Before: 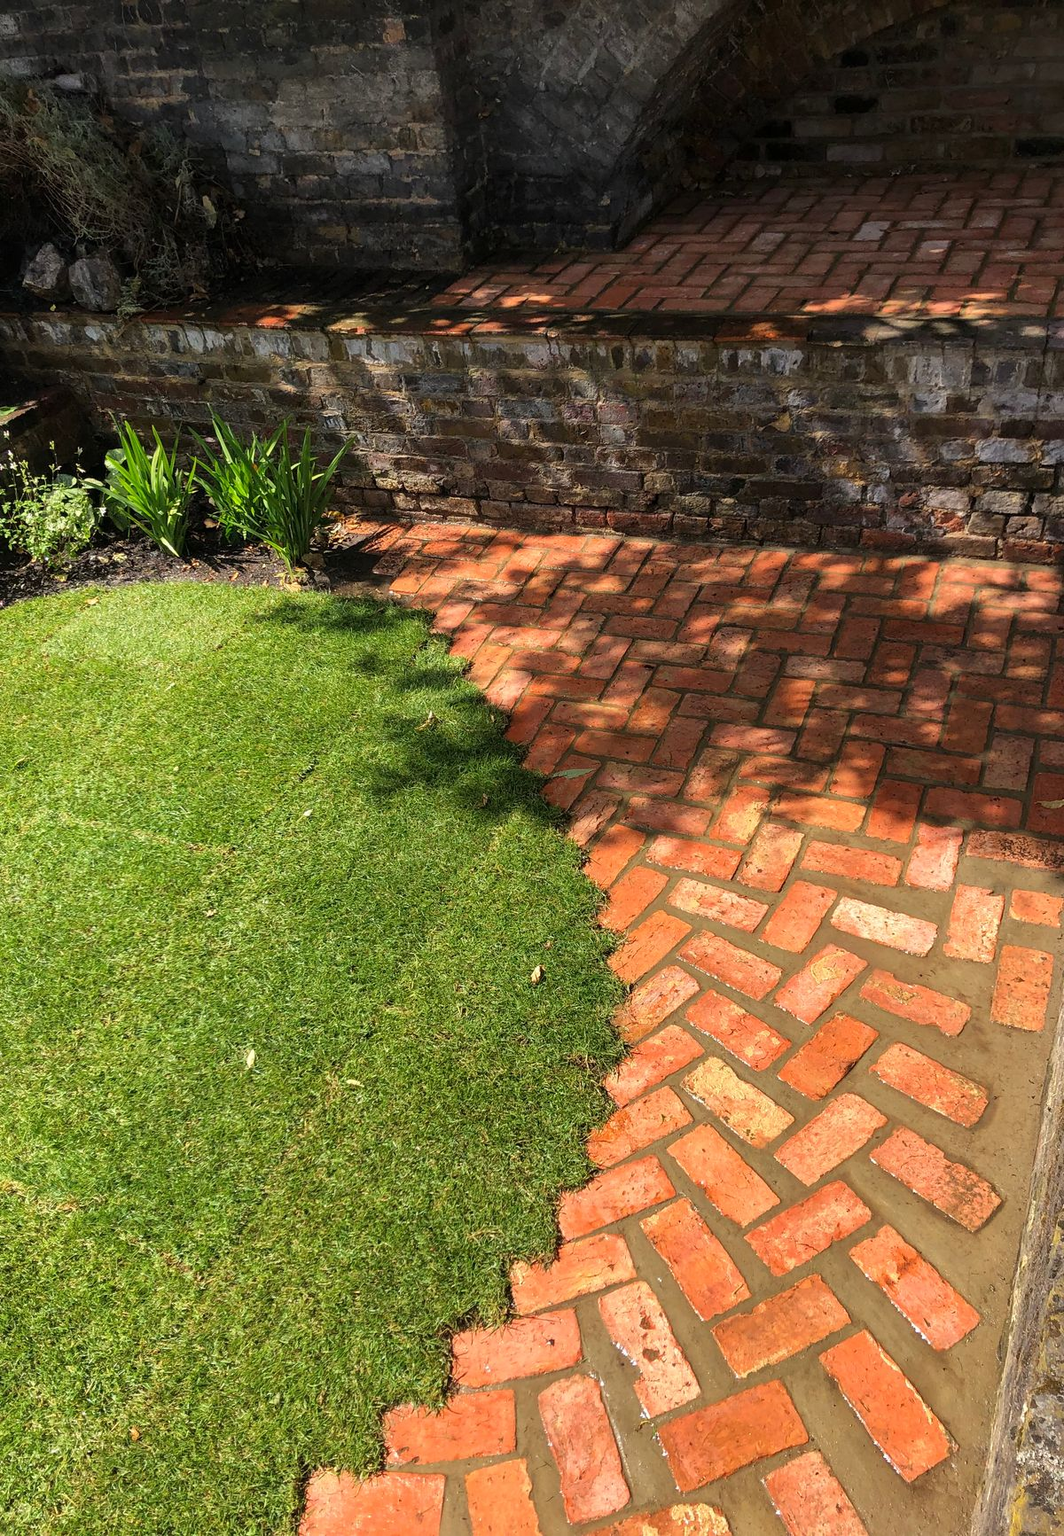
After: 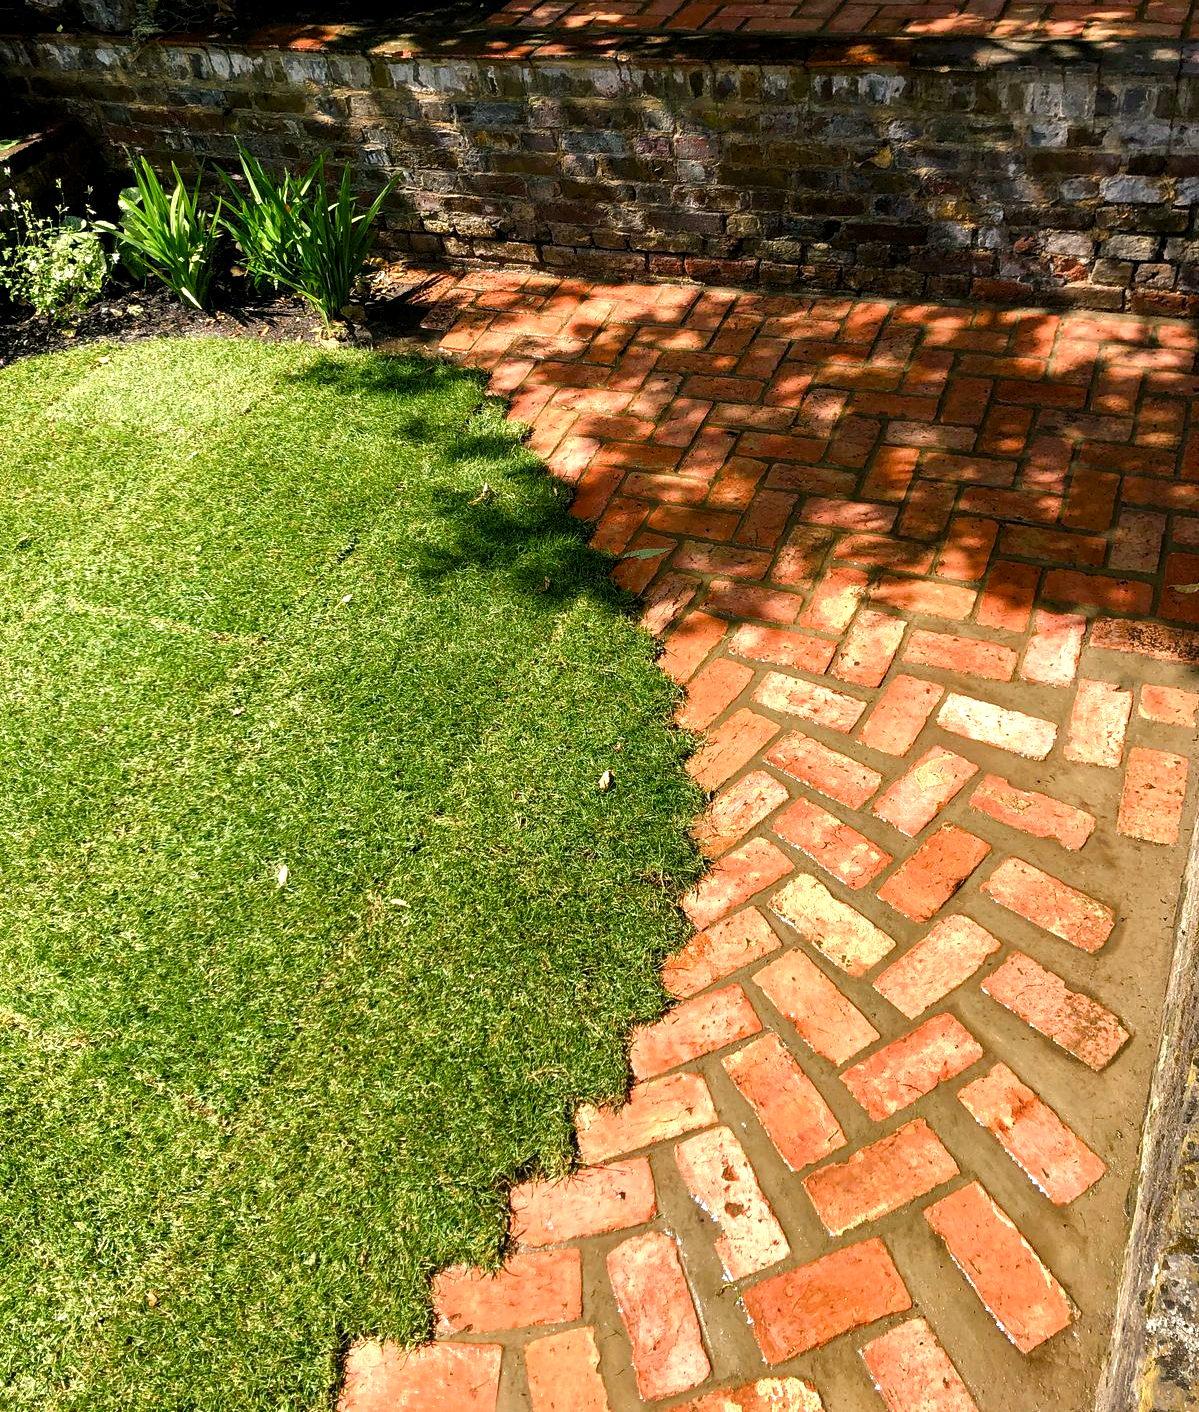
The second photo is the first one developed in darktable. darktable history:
color balance rgb: shadows lift › chroma 2.79%, shadows lift › hue 190.66°, power › hue 171.85°, highlights gain › chroma 2.16%, highlights gain › hue 75.26°, global offset › luminance -0.51%, perceptual saturation grading › highlights -33.8%, perceptual saturation grading › mid-tones 14.98%, perceptual saturation grading › shadows 48.43%, perceptual brilliance grading › highlights 15.68%, perceptual brilliance grading › mid-tones 6.62%, perceptual brilliance grading › shadows -14.98%, global vibrance 11.32%, contrast 5.05%
crop and rotate: top 18.507%
